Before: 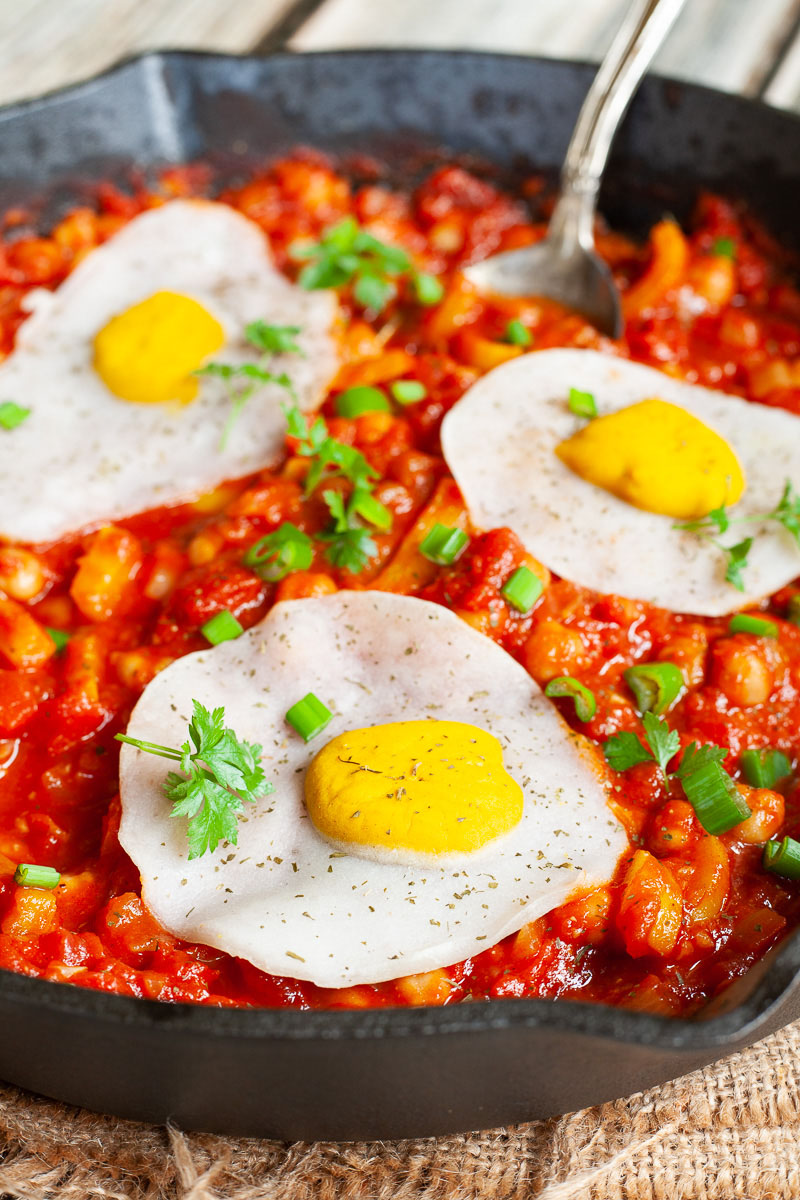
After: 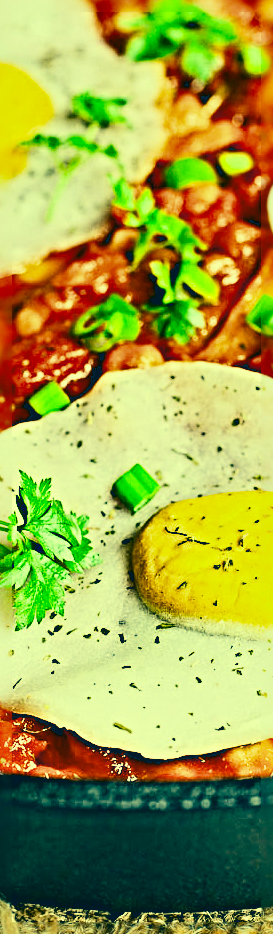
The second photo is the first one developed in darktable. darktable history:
exposure: exposure 1.136 EV, compensate highlight preservation false
contrast brightness saturation: contrast 0.194, brightness -0.109, saturation 0.208
sharpen: radius 6.297, amount 1.797, threshold 0.124
tone equalizer: edges refinement/feathering 500, mask exposure compensation -1.57 EV, preserve details no
crop and rotate: left 21.669%, top 19.097%, right 44.185%, bottom 2.987%
filmic rgb: black relative exposure -7.65 EV, white relative exposure 4.56 EV, threshold 3 EV, hardness 3.61, enable highlight reconstruction true
shadows and highlights: low approximation 0.01, soften with gaussian
color correction: highlights a* -15.49, highlights b* 39.9, shadows a* -39.49, shadows b* -26.5
